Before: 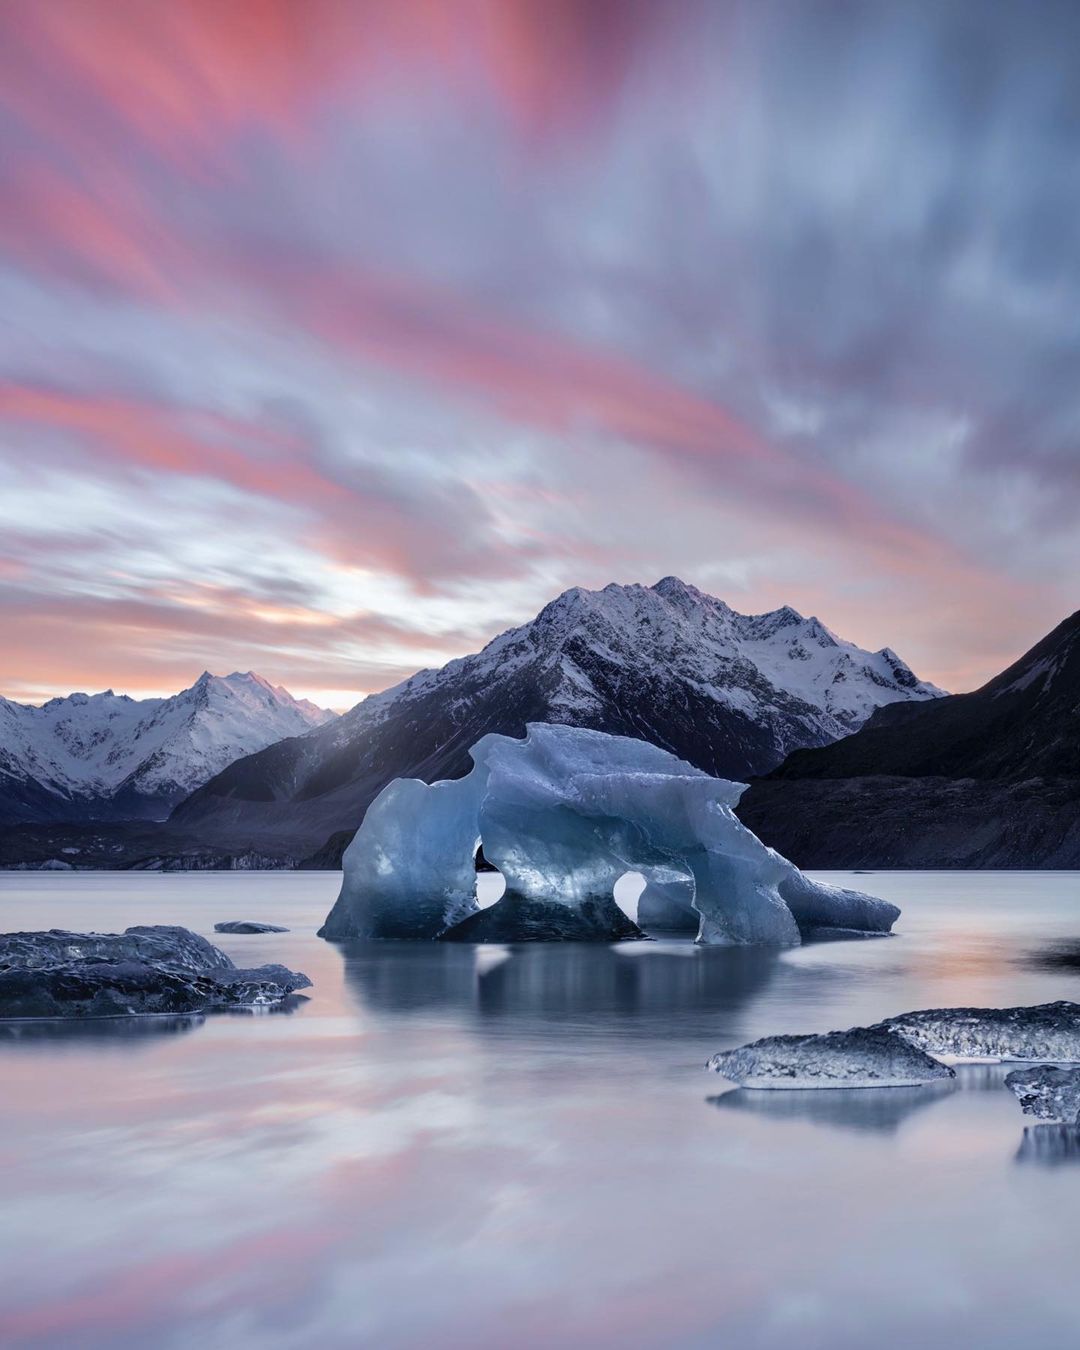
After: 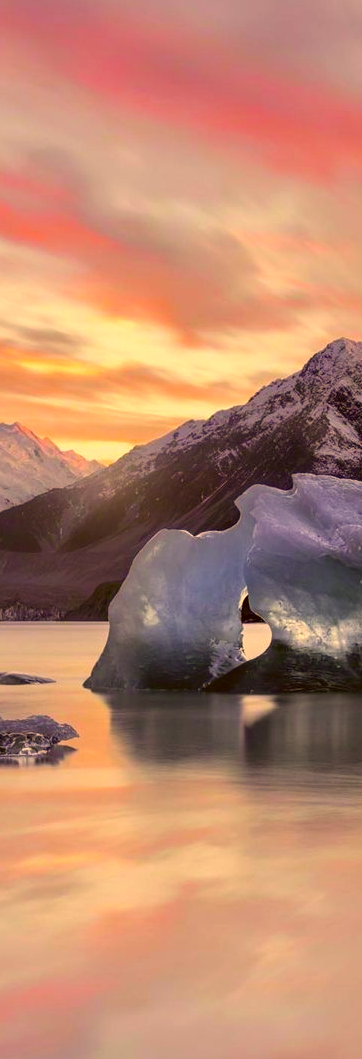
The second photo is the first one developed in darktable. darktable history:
crop and rotate: left 21.77%, top 18.528%, right 44.676%, bottom 2.997%
color correction: highlights a* 10.44, highlights b* 30.04, shadows a* 2.73, shadows b* 17.51, saturation 1.72
